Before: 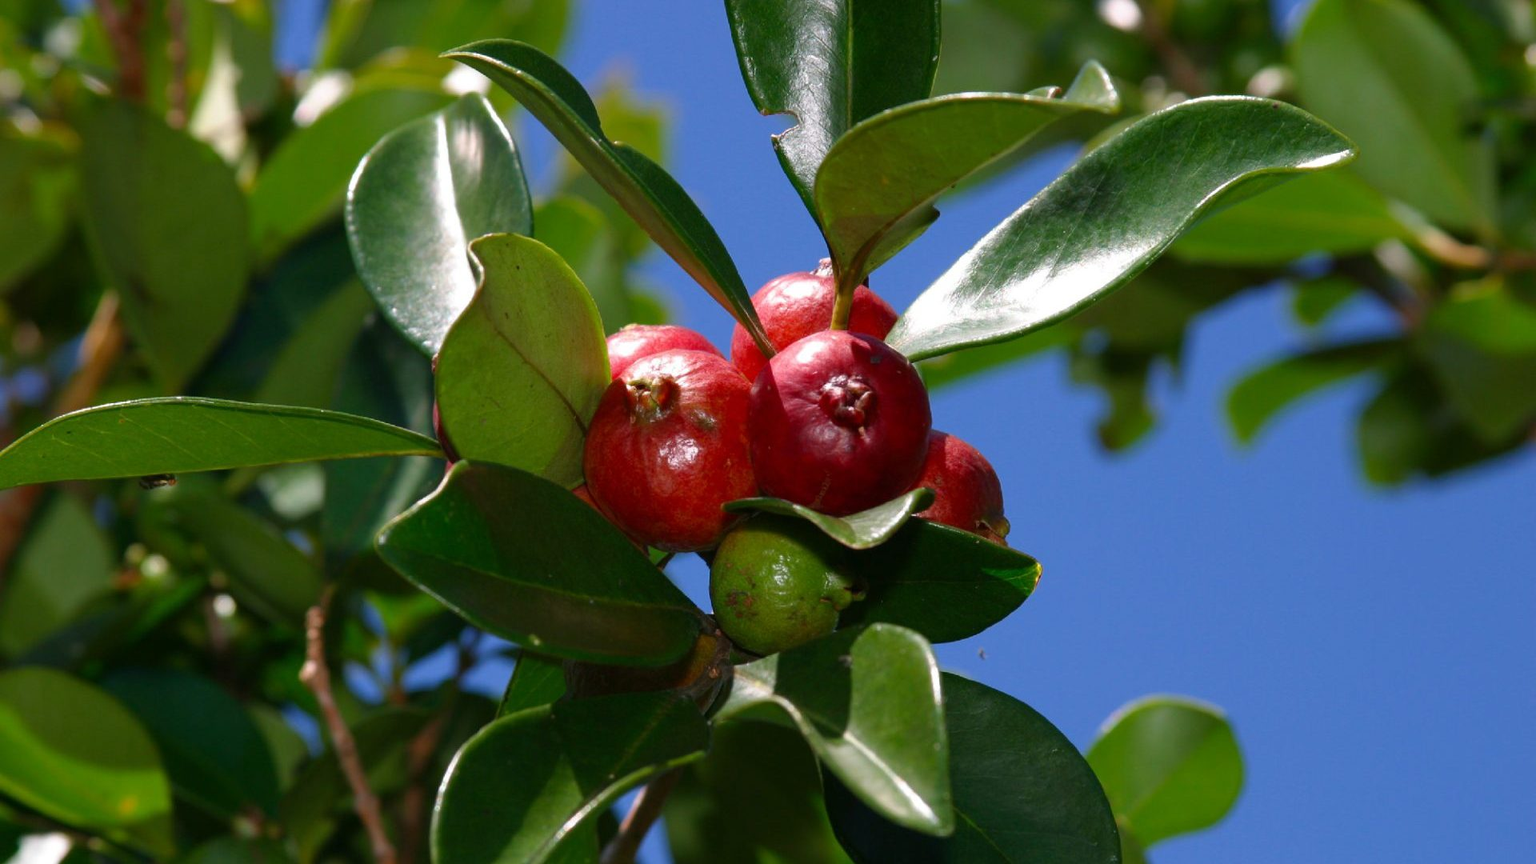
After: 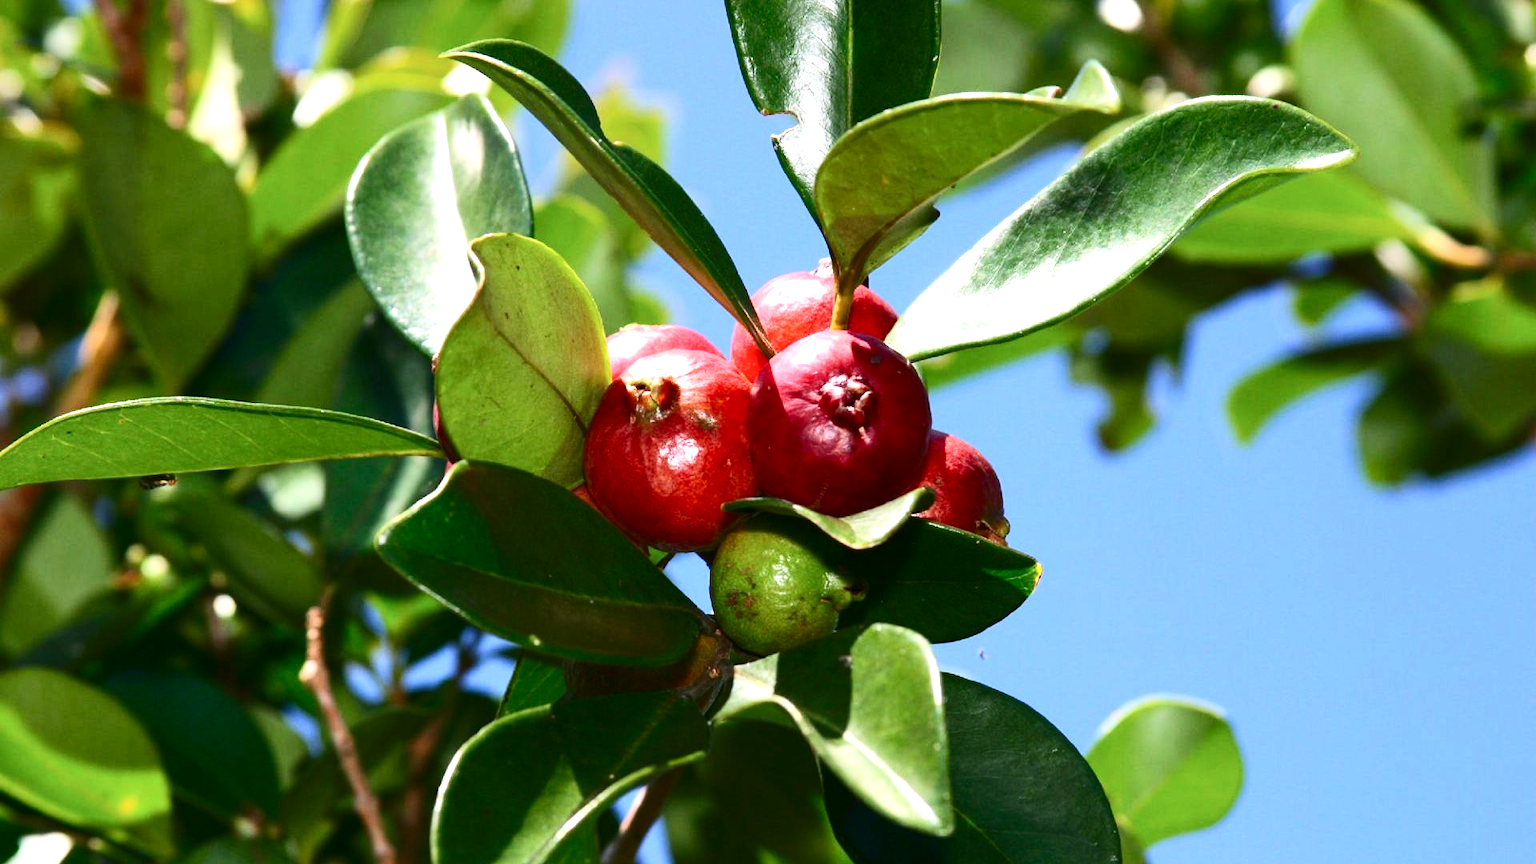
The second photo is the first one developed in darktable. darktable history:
exposure: exposure 1.25 EV, compensate exposure bias true, compensate highlight preservation false
contrast brightness saturation: contrast 0.28
